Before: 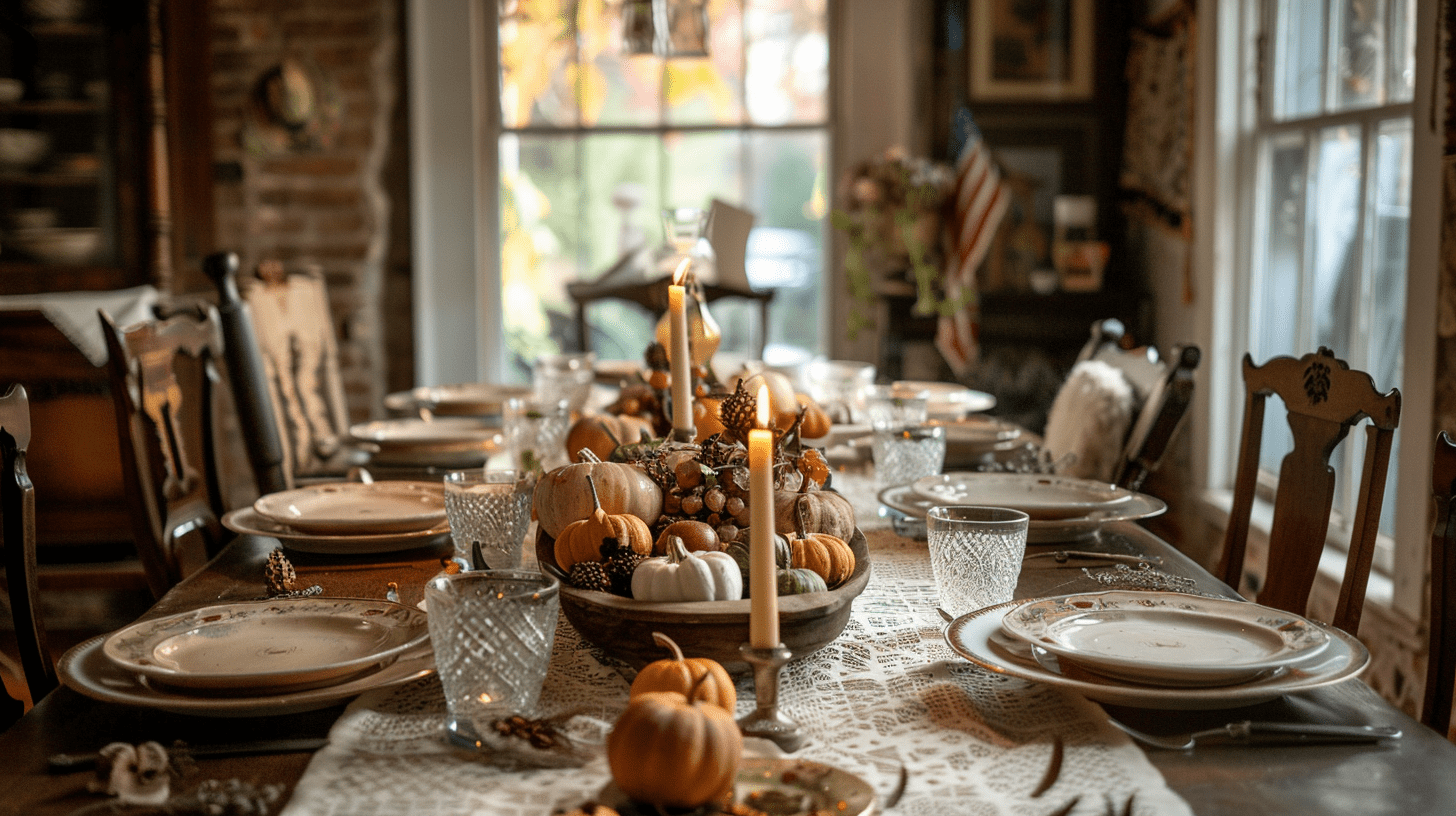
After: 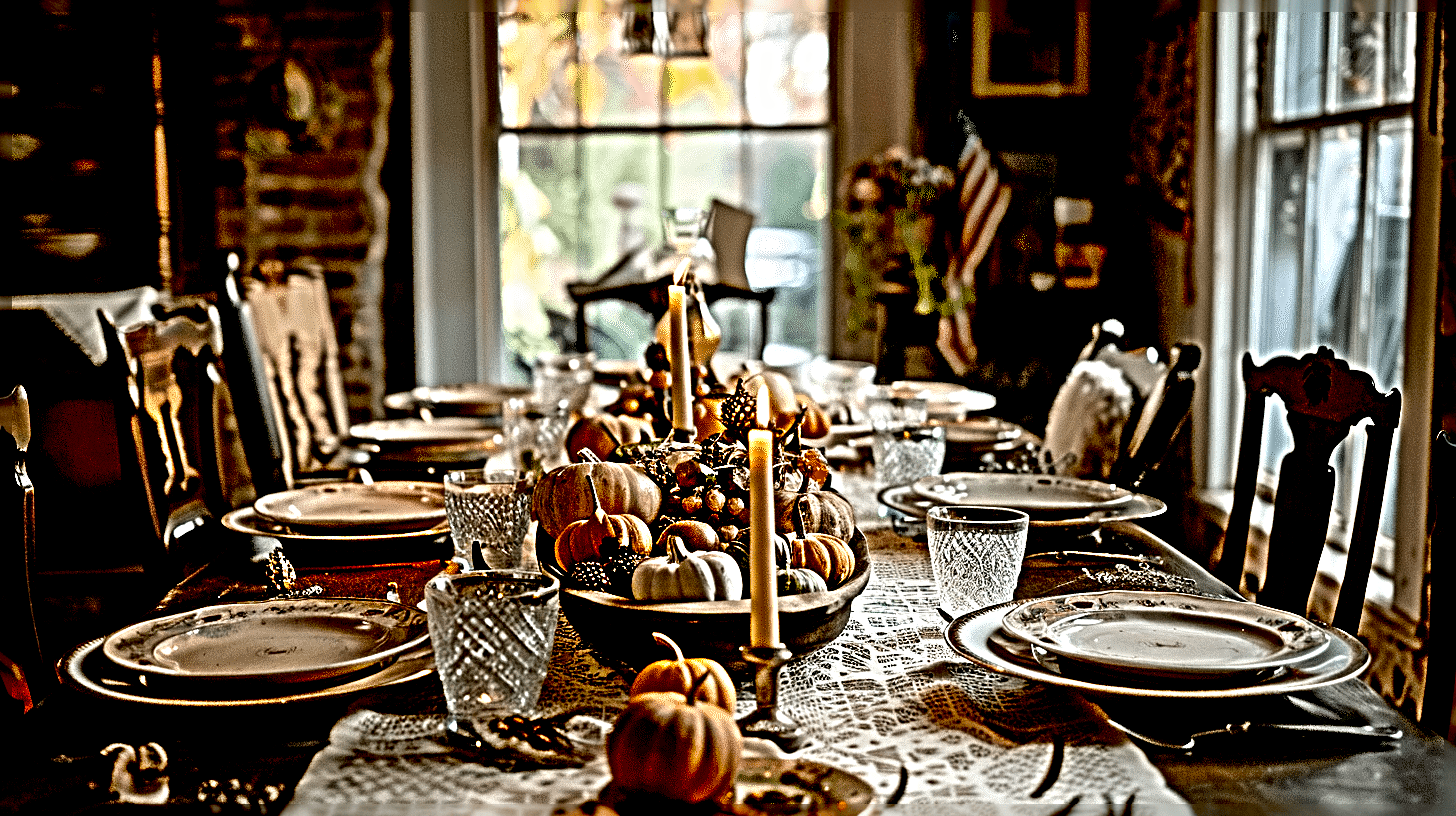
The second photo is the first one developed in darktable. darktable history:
exposure: black level correction 0.047, exposure 0.013 EV, compensate highlight preservation false
tone equalizer: on, module defaults
sharpen: radius 6.3, amount 1.8, threshold 0
